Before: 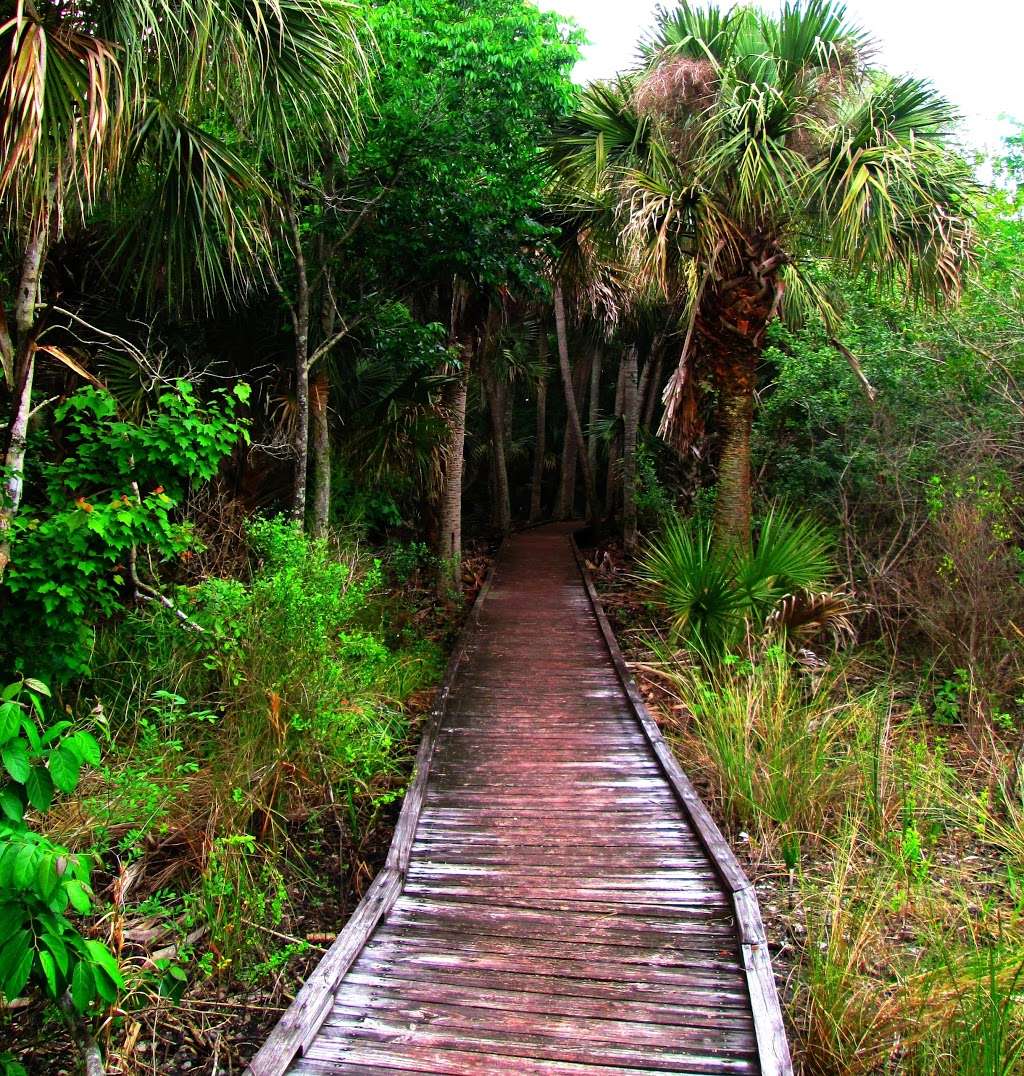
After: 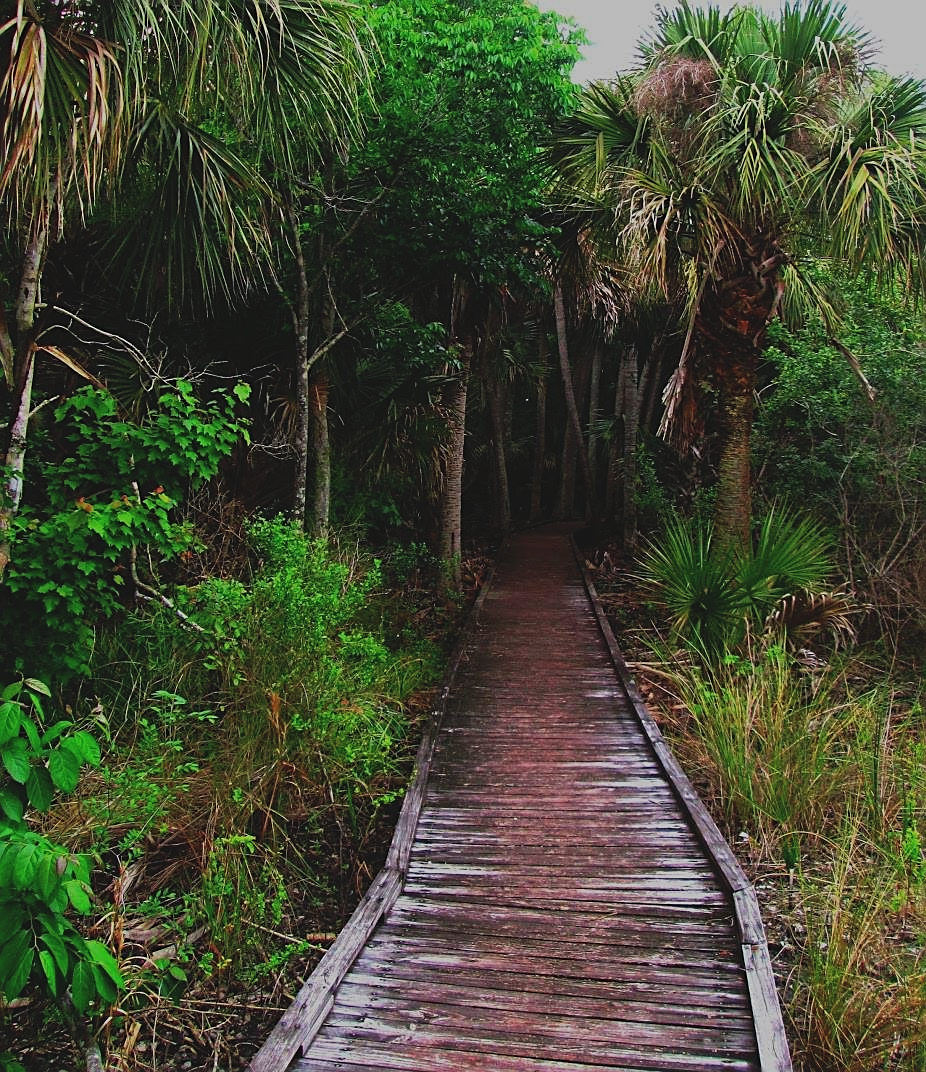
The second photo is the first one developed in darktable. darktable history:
crop: right 9.499%, bottom 0.028%
exposure: black level correction -0.017, exposure -1.013 EV, compensate highlight preservation false
sharpen: on, module defaults
